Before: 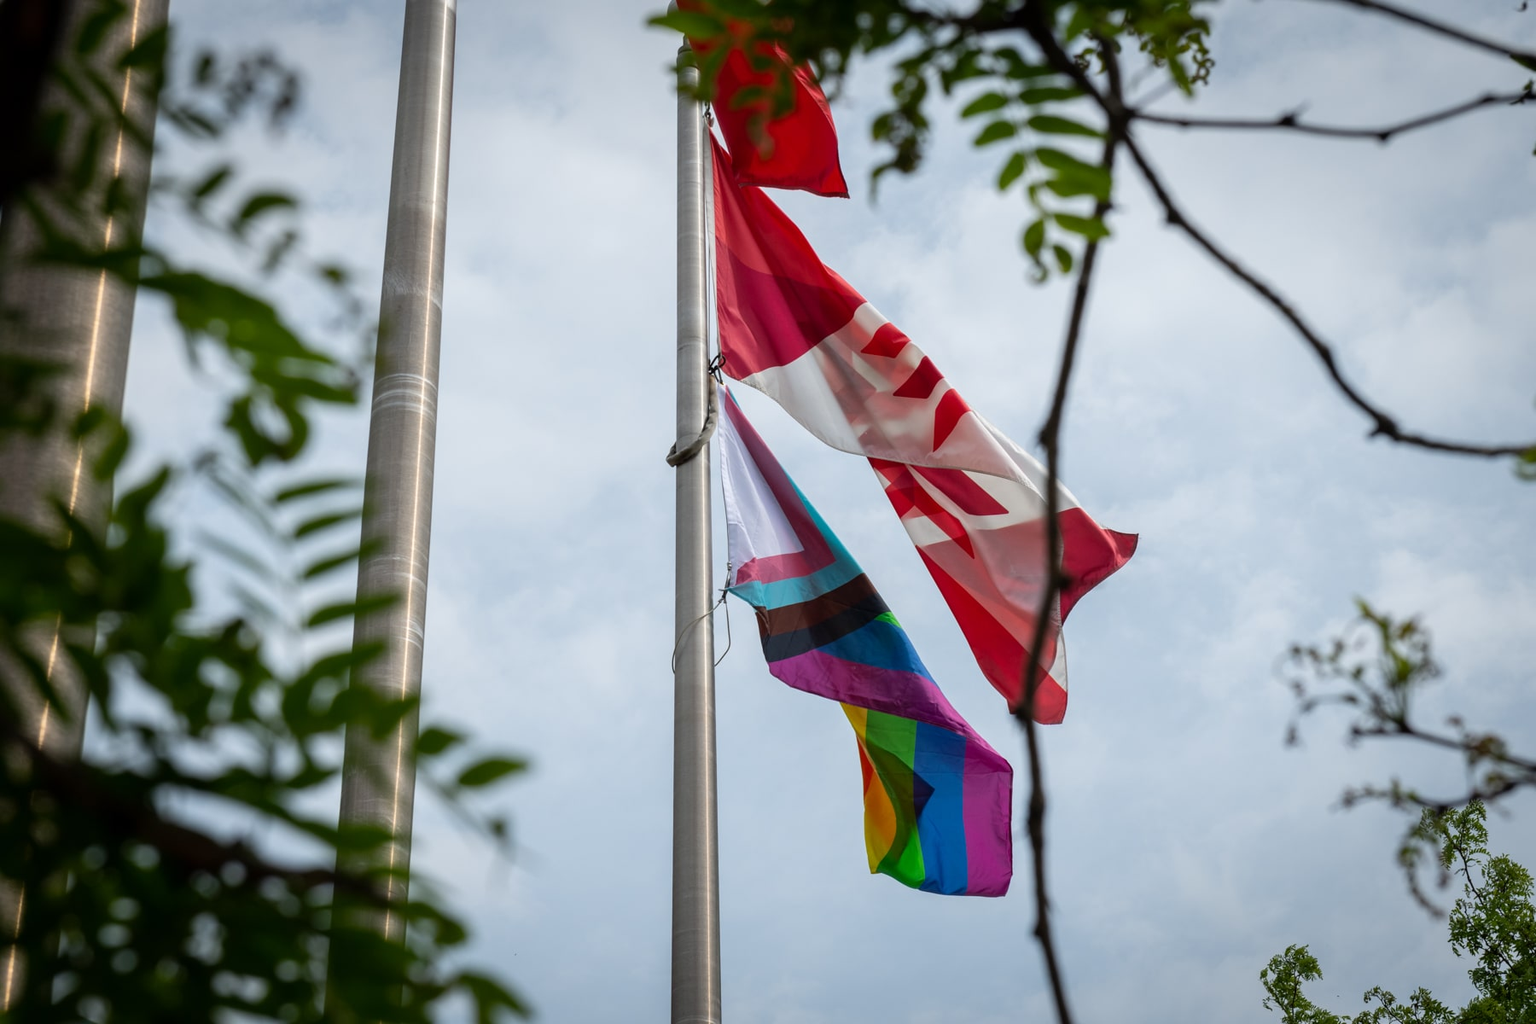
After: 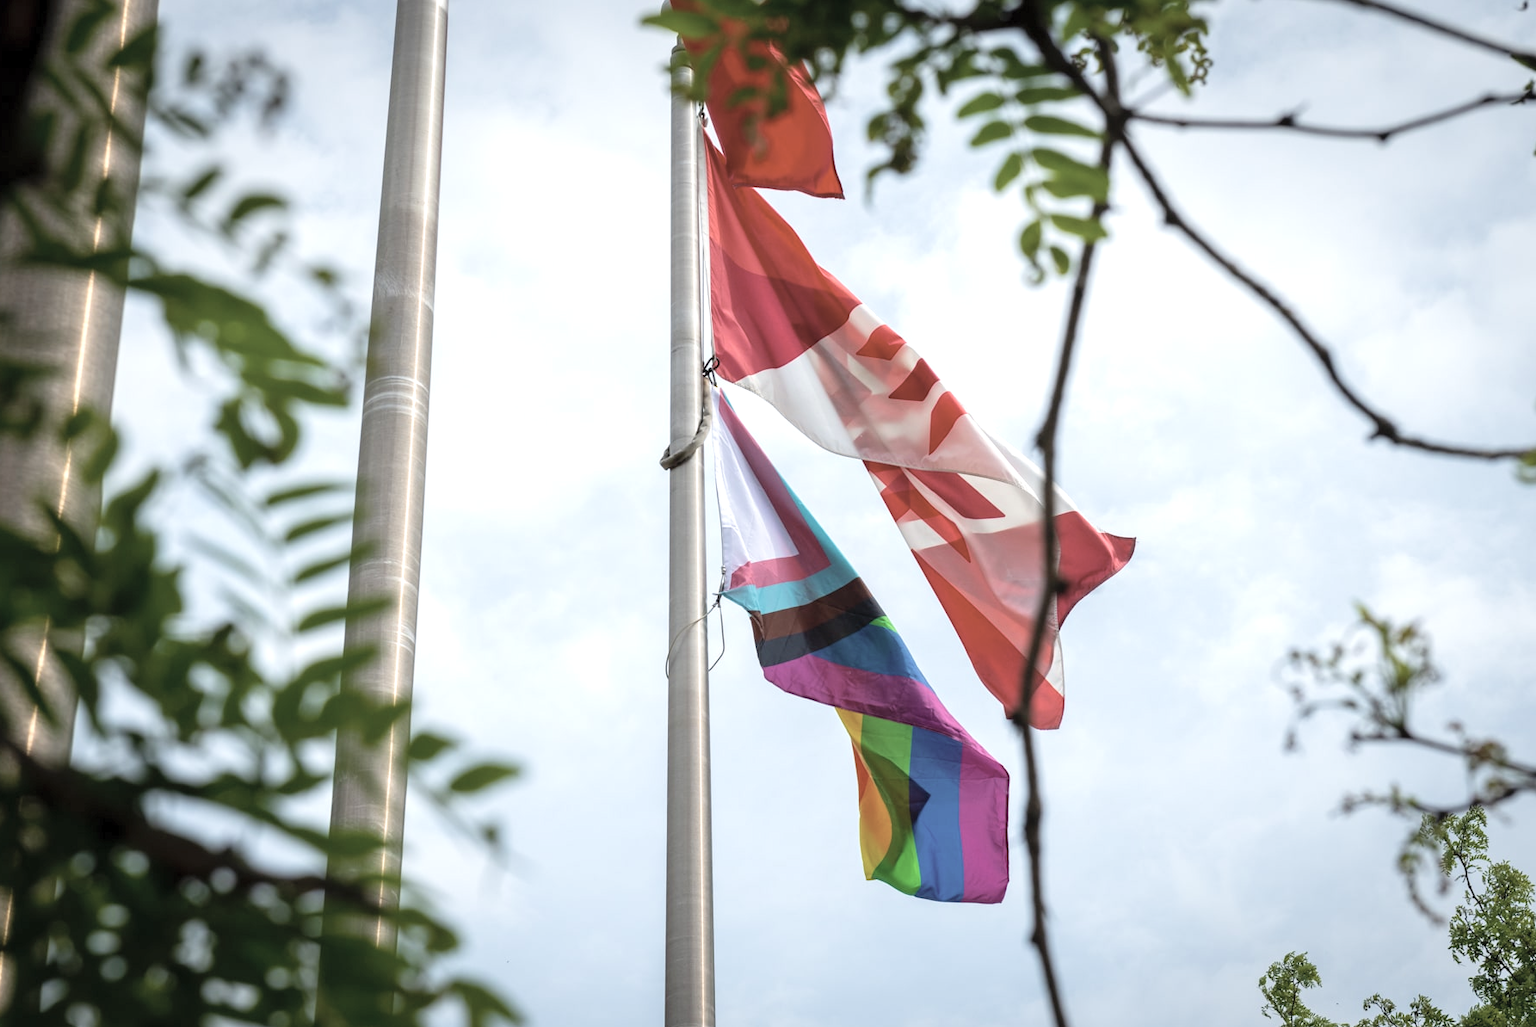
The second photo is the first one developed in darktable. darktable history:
color correction: highlights b* 0.068, saturation 0.624
exposure: exposure 0.564 EV, compensate highlight preservation false
contrast brightness saturation: brightness 0.127
crop and rotate: left 0.82%, top 0.128%, bottom 0.307%
velvia: on, module defaults
